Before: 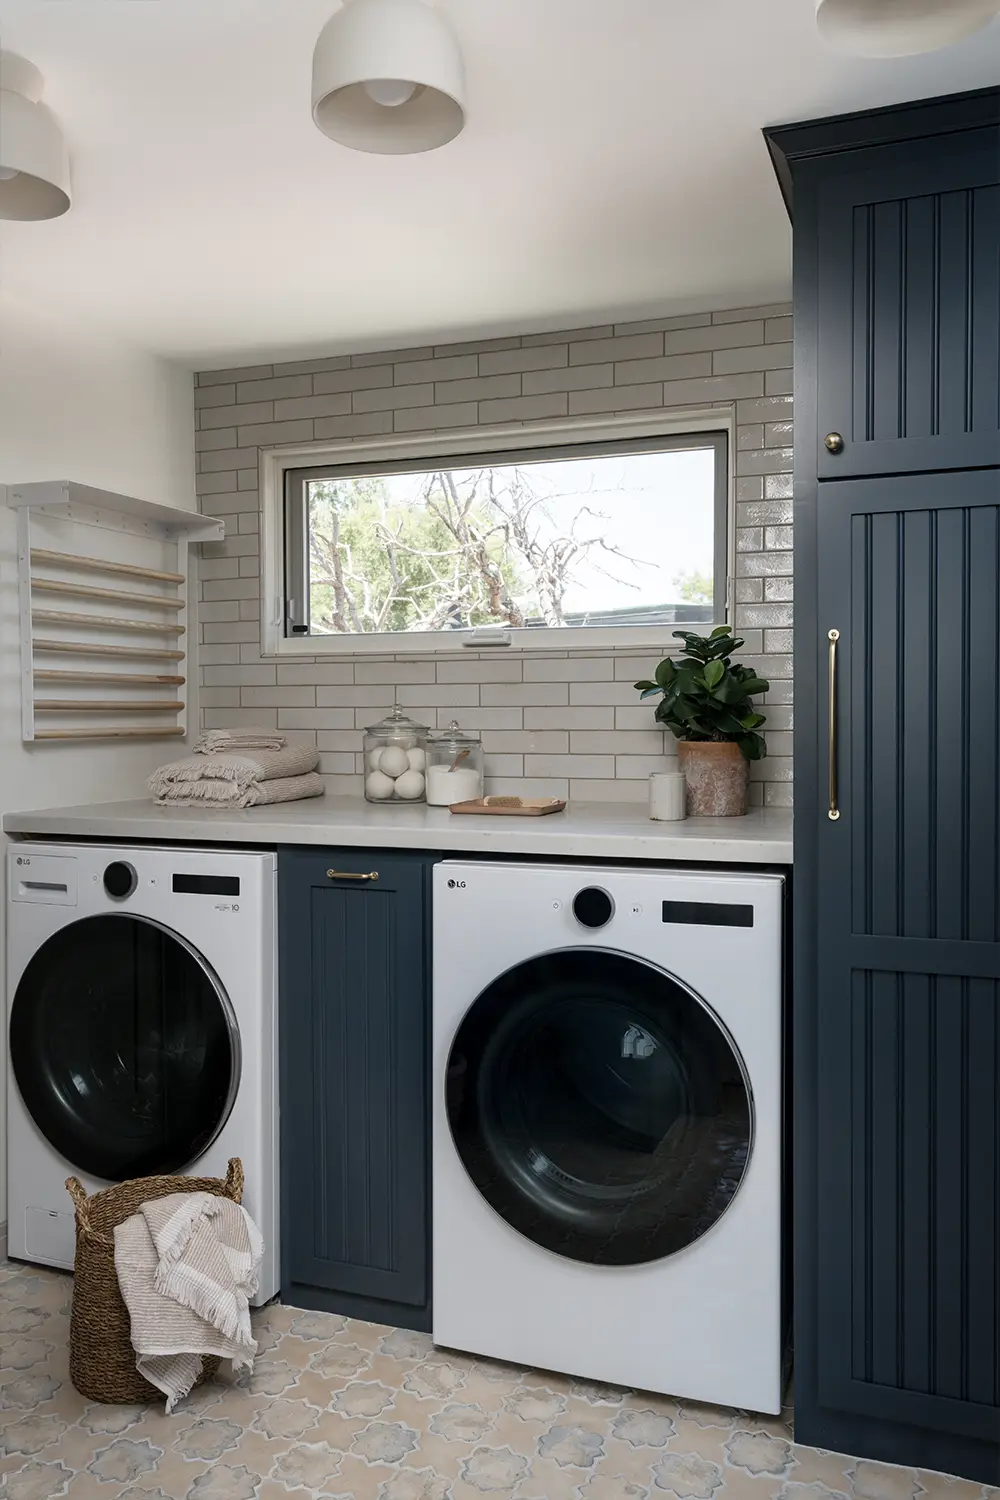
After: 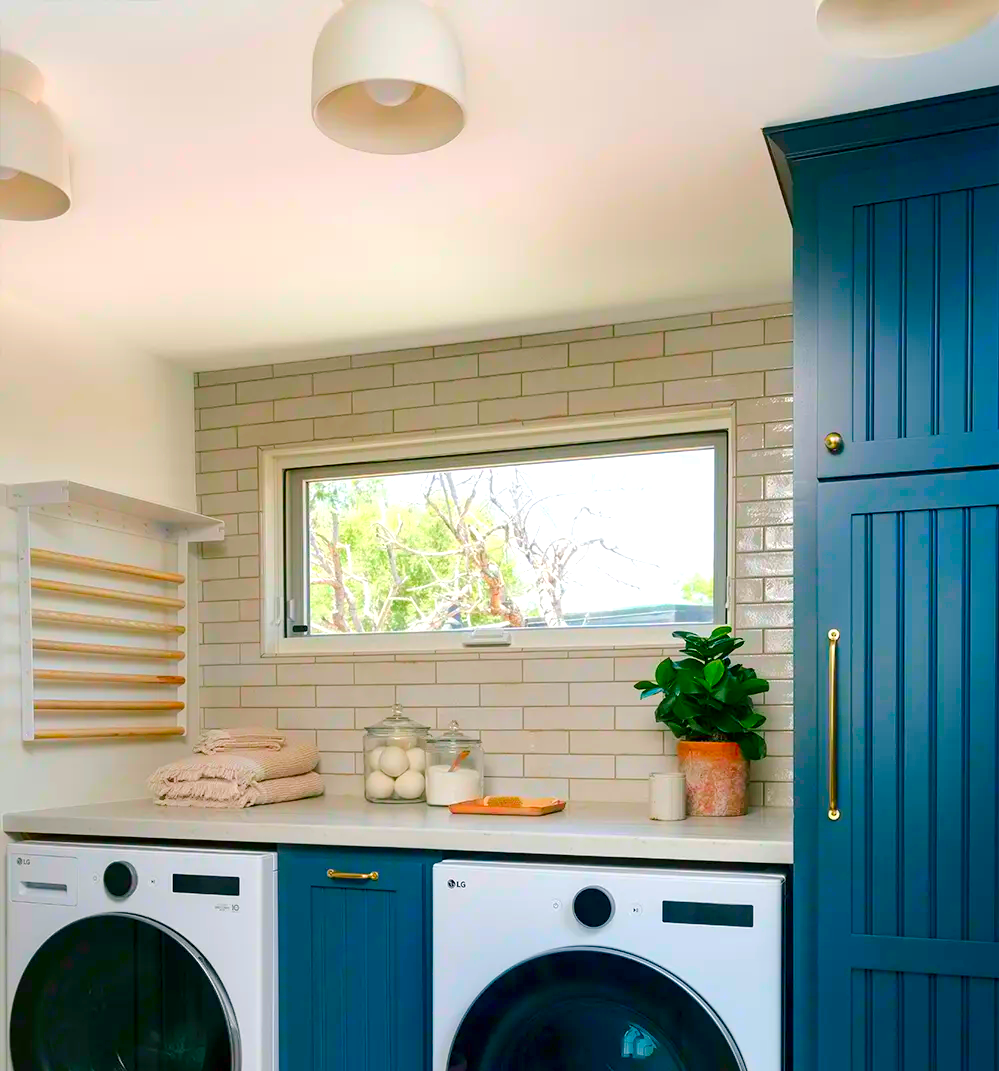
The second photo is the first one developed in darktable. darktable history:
tone equalizer: -8 EV 0.988 EV, -7 EV 1.03 EV, -6 EV 0.989 EV, -5 EV 1 EV, -4 EV 1.01 EV, -3 EV 0.729 EV, -2 EV 0.47 EV, -1 EV 0.27 EV, edges refinement/feathering 500, mask exposure compensation -1.57 EV, preserve details no
color correction: highlights b* 0.006, saturation 2.18
color balance rgb: shadows lift › luminance -7.737%, shadows lift › chroma 2.31%, shadows lift › hue 162.9°, power › hue 329.69°, linear chroma grading › shadows 31.366%, linear chroma grading › global chroma -1.716%, linear chroma grading › mid-tones 3.744%, perceptual saturation grading › global saturation 9.775%
crop: right 0.001%, bottom 28.574%
